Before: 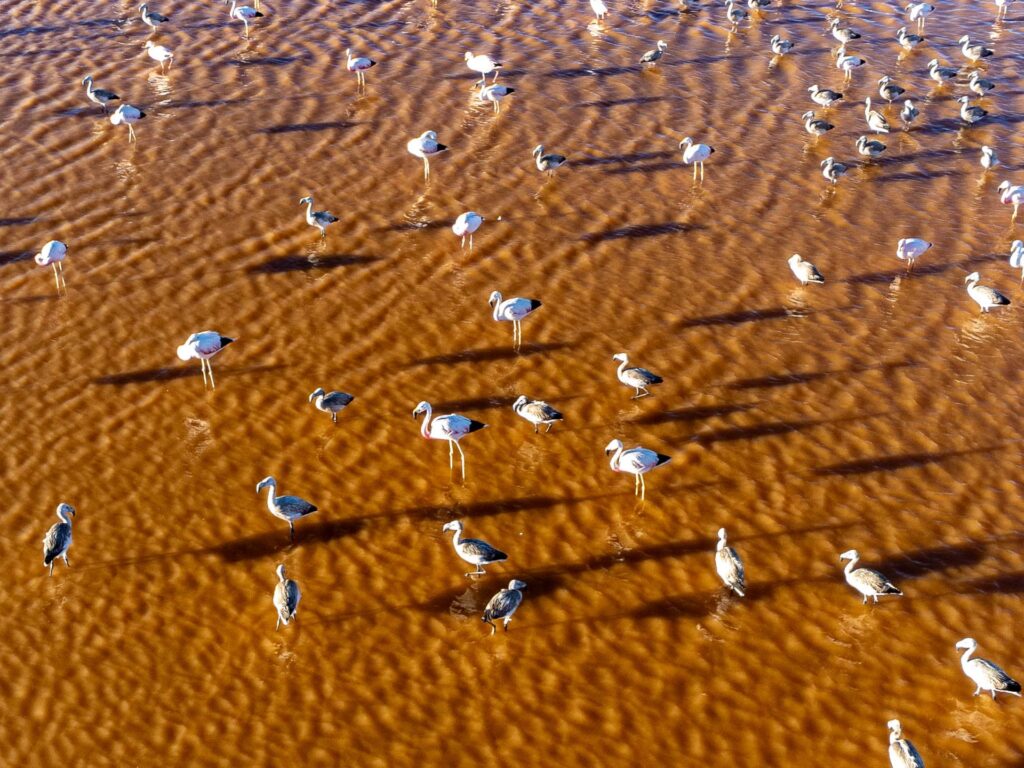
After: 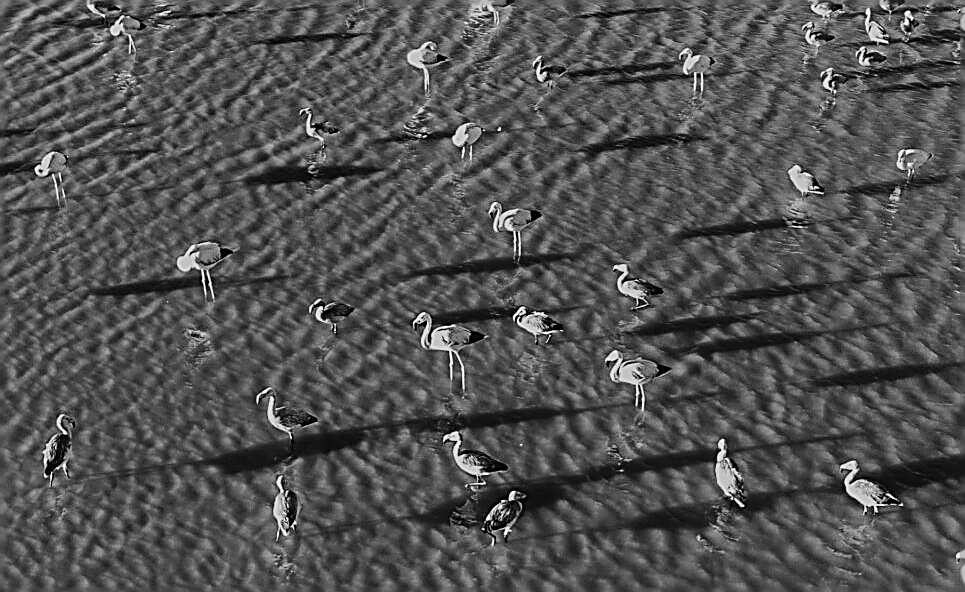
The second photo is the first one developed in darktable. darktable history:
sharpen: amount 2
crop and rotate: angle 0.03°, top 11.643%, right 5.651%, bottom 11.189%
monochrome: on, module defaults
exposure: black level correction -0.016, exposure -1.018 EV, compensate highlight preservation false
tone curve: curves: ch0 [(0, 0) (0.058, 0.027) (0.214, 0.183) (0.295, 0.288) (0.48, 0.541) (0.658, 0.703) (0.741, 0.775) (0.844, 0.866) (0.986, 0.957)]; ch1 [(0, 0) (0.172, 0.123) (0.312, 0.296) (0.437, 0.429) (0.471, 0.469) (0.502, 0.5) (0.513, 0.515) (0.572, 0.603) (0.617, 0.653) (0.68, 0.724) (0.889, 0.924) (1, 1)]; ch2 [(0, 0) (0.411, 0.424) (0.489, 0.49) (0.502, 0.5) (0.512, 0.524) (0.549, 0.578) (0.604, 0.628) (0.709, 0.748) (1, 1)], color space Lab, independent channels, preserve colors none
